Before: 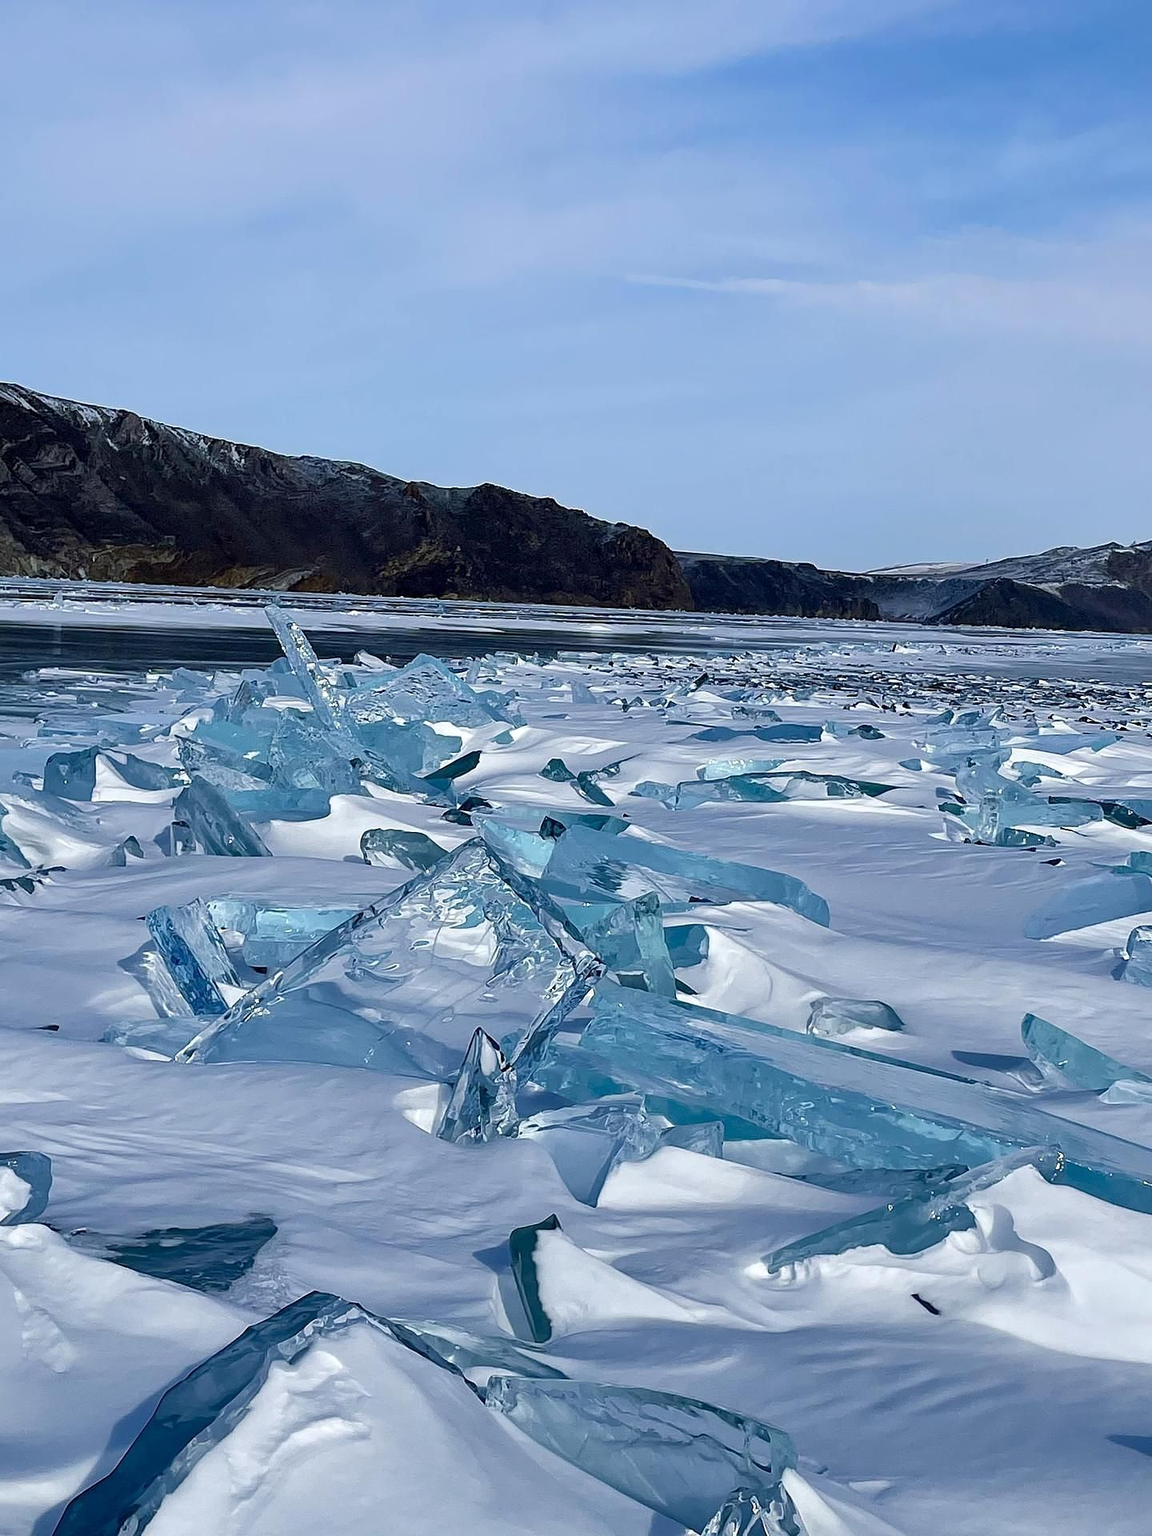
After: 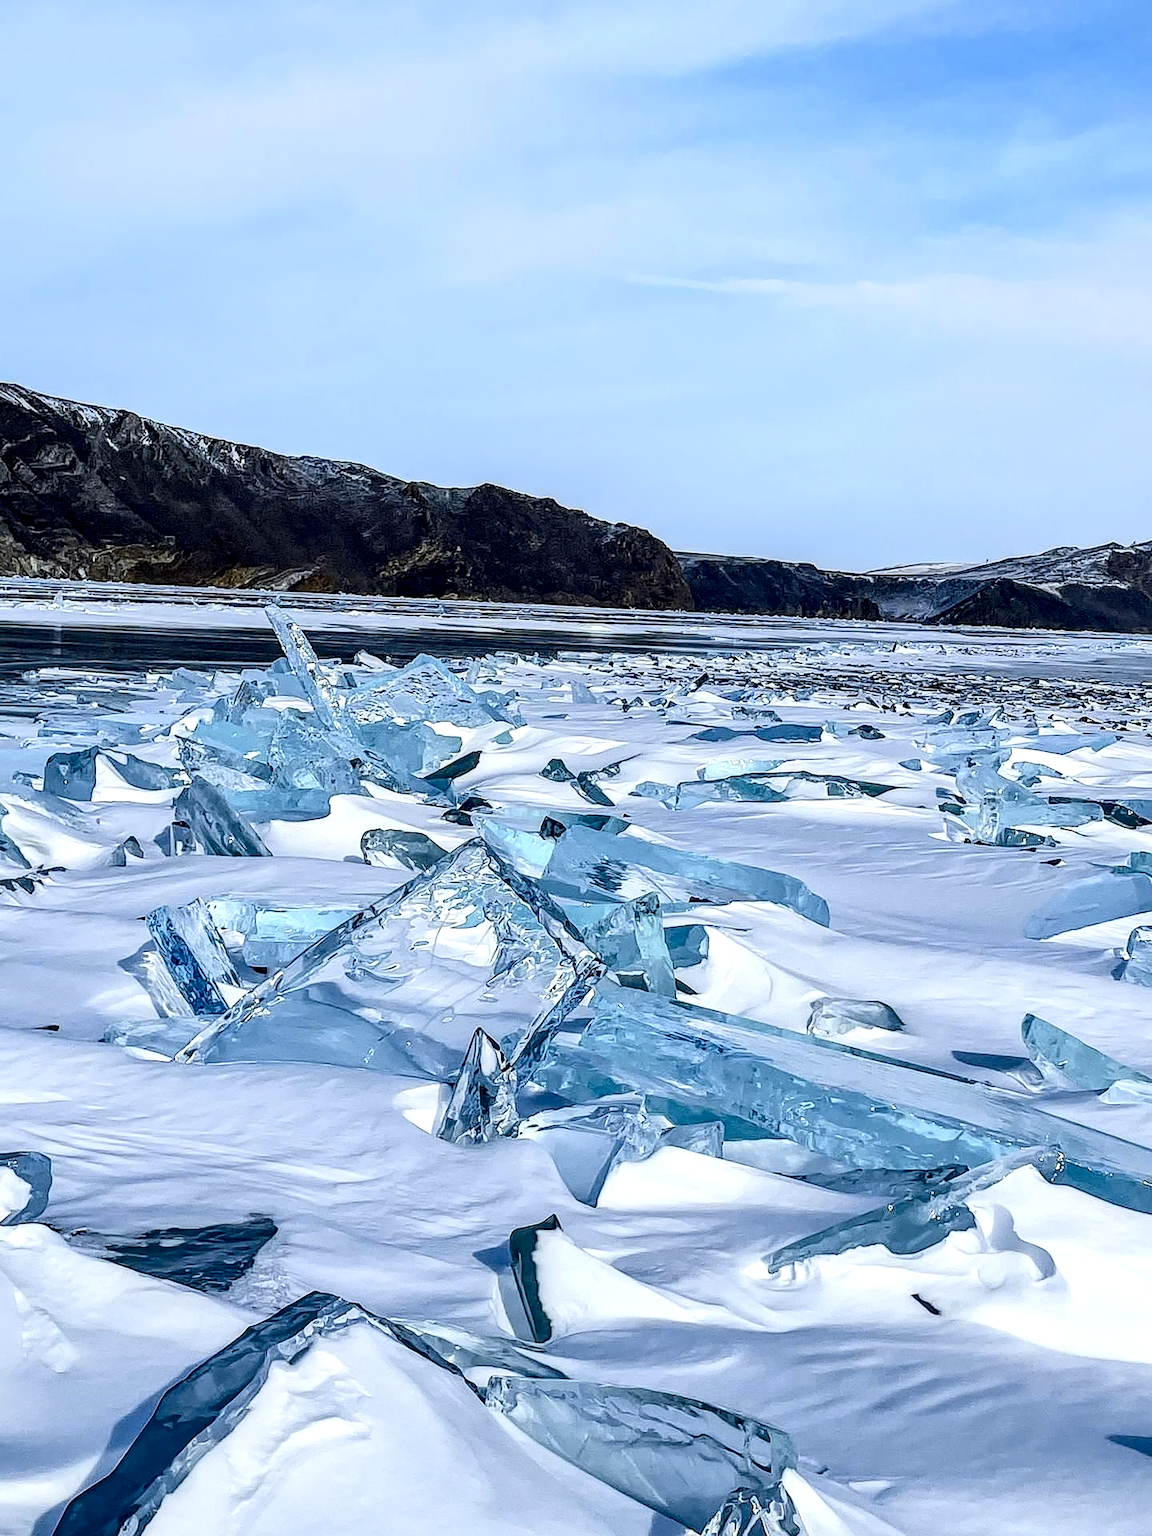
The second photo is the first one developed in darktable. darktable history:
tone curve: curves: ch0 [(0, 0.029) (0.071, 0.087) (0.223, 0.265) (0.447, 0.605) (0.654, 0.823) (0.861, 0.943) (1, 0.981)]; ch1 [(0, 0) (0.353, 0.344) (0.447, 0.449) (0.502, 0.501) (0.547, 0.54) (0.57, 0.582) (0.608, 0.608) (0.618, 0.631) (0.657, 0.699) (1, 1)]; ch2 [(0, 0) (0.34, 0.314) (0.456, 0.456) (0.5, 0.503) (0.528, 0.54) (0.557, 0.577) (0.589, 0.626) (1, 1)], color space Lab, independent channels, preserve colors none
local contrast: detail 160%
